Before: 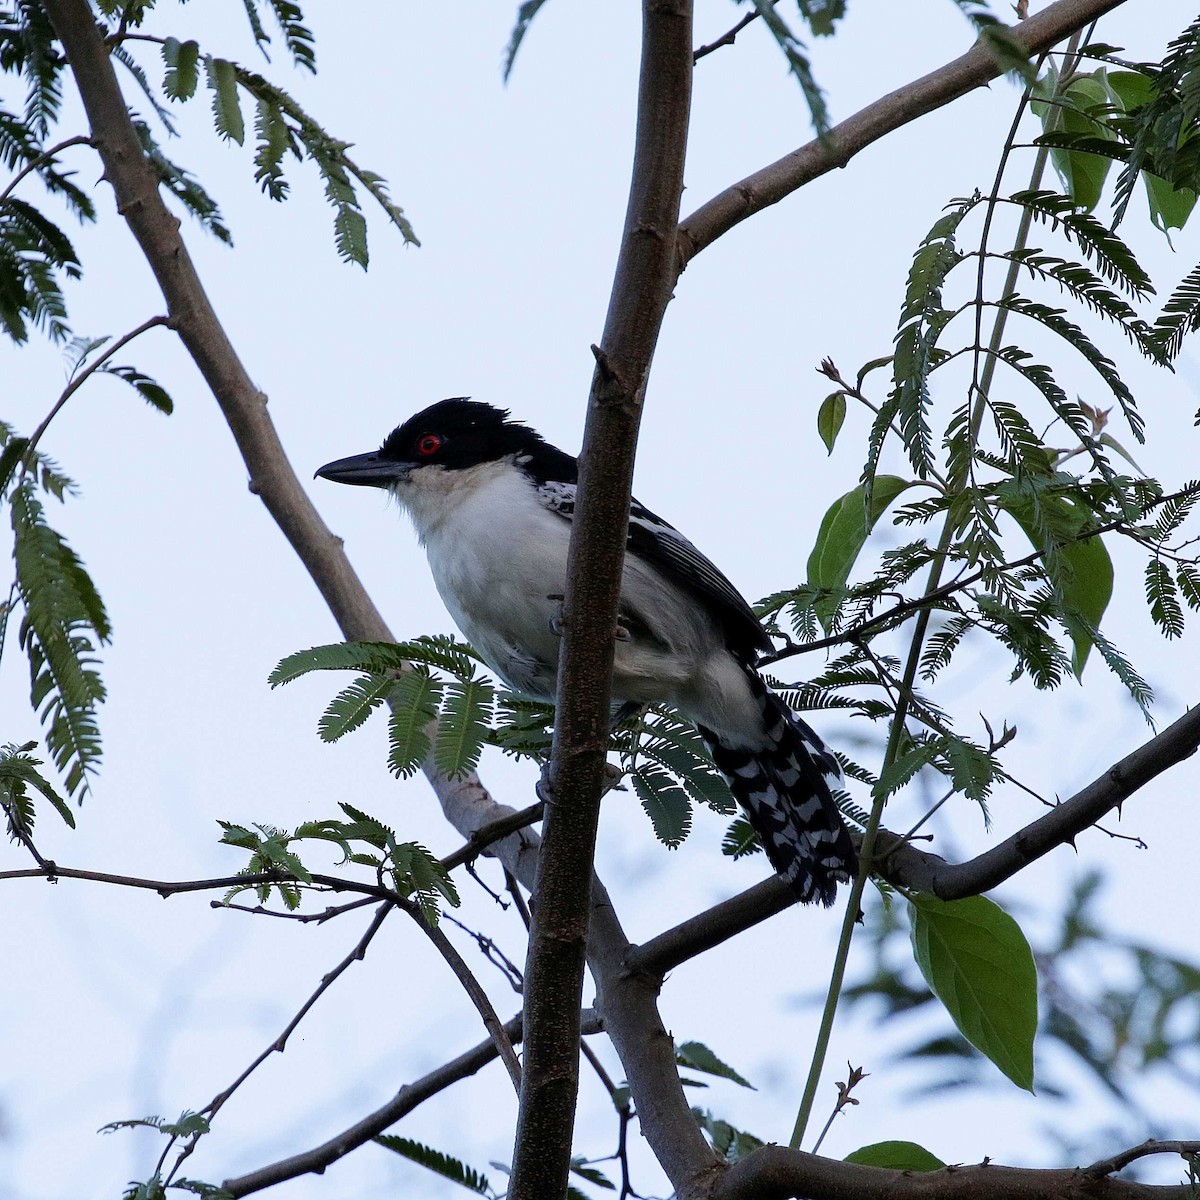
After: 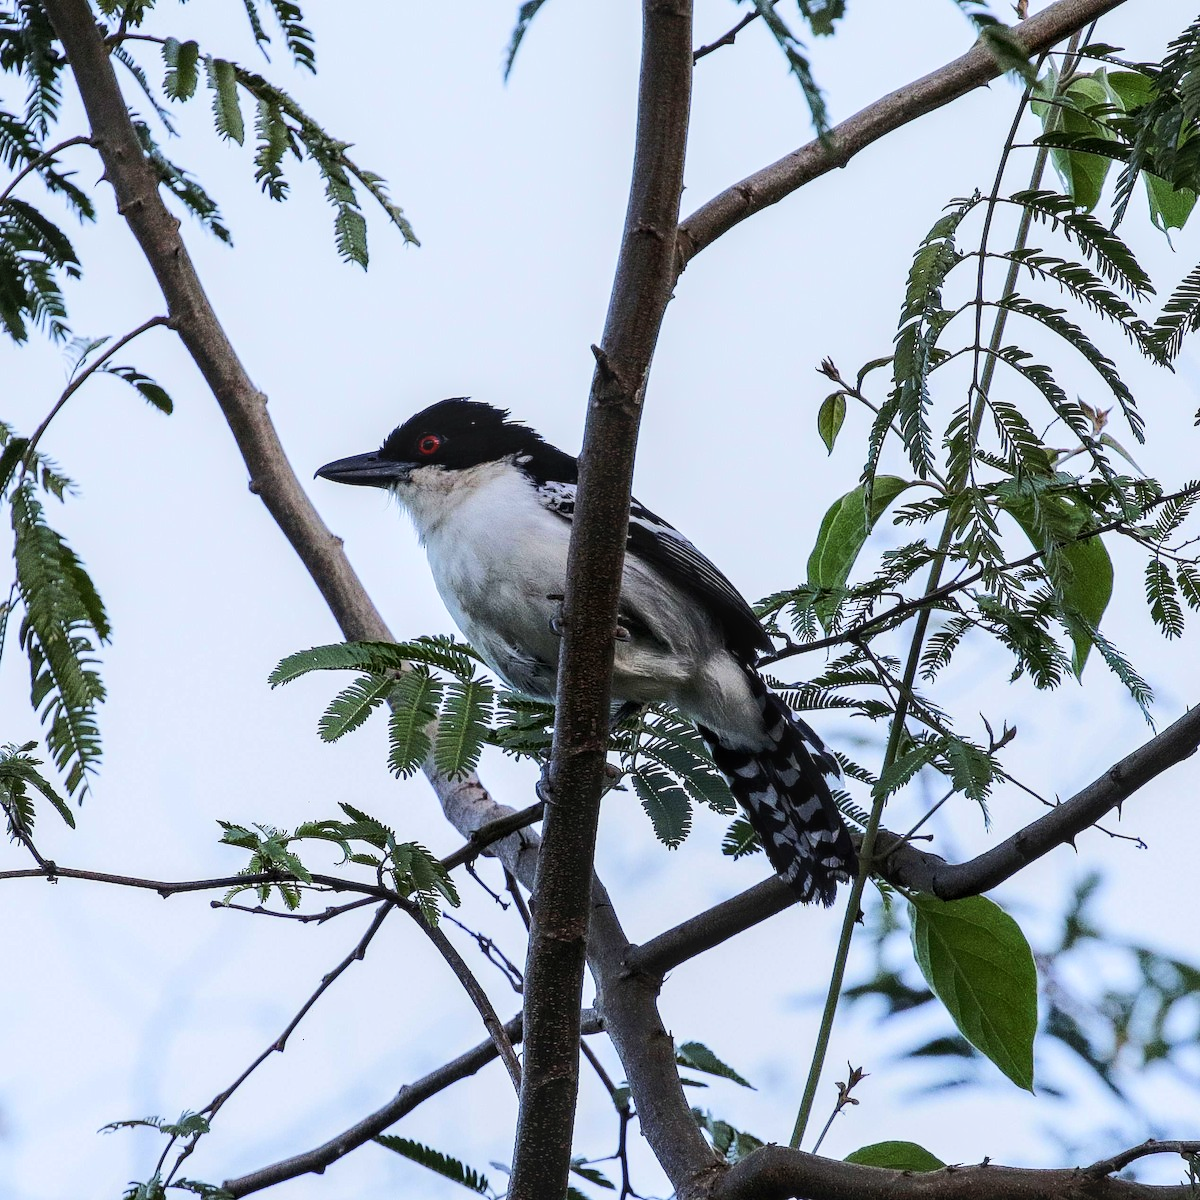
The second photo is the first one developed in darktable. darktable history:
rgb curve: curves: ch0 [(0, 0) (0.284, 0.292) (0.505, 0.644) (1, 1)]; ch1 [(0, 0) (0.284, 0.292) (0.505, 0.644) (1, 1)]; ch2 [(0, 0) (0.284, 0.292) (0.505, 0.644) (1, 1)], compensate middle gray true
local contrast: detail 130%
